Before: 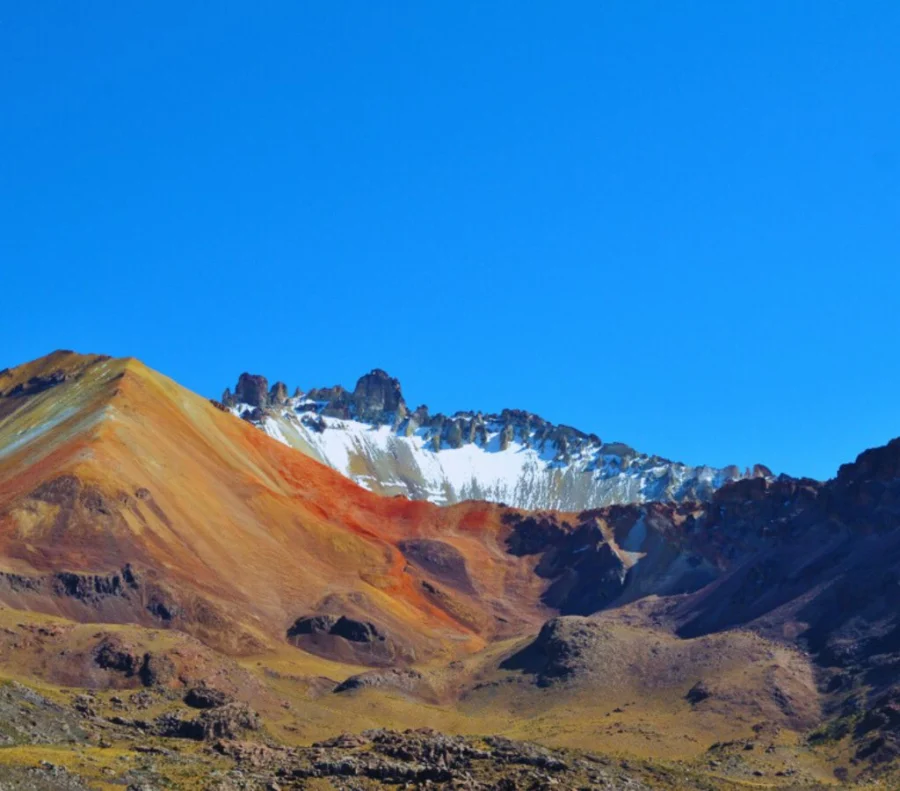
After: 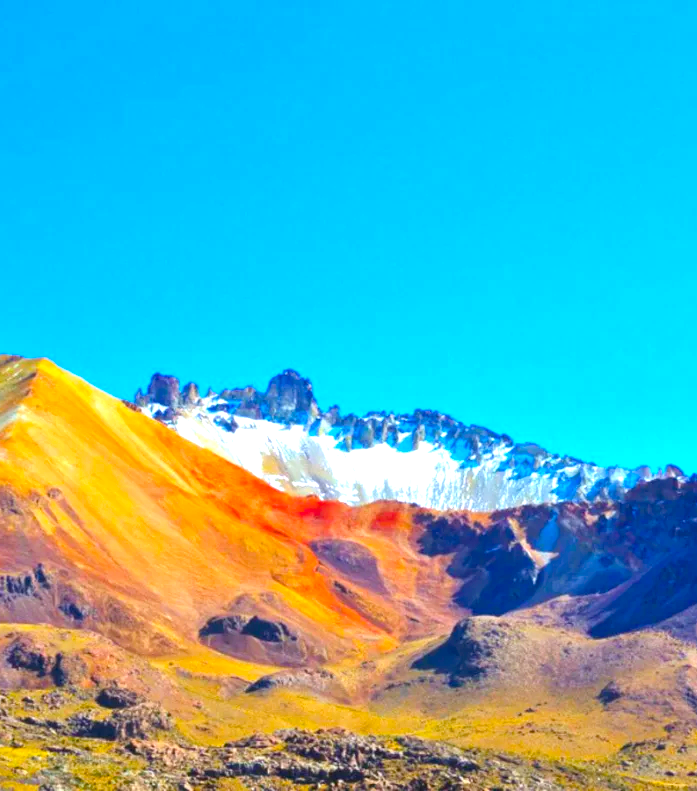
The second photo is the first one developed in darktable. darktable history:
crop: left 9.88%, right 12.664%
exposure: black level correction 0, exposure 0.95 EV, compensate exposure bias true, compensate highlight preservation false
color balance rgb: perceptual saturation grading › global saturation 36%, perceptual brilliance grading › global brilliance 10%, global vibrance 20%
levels: levels [0, 0.478, 1]
